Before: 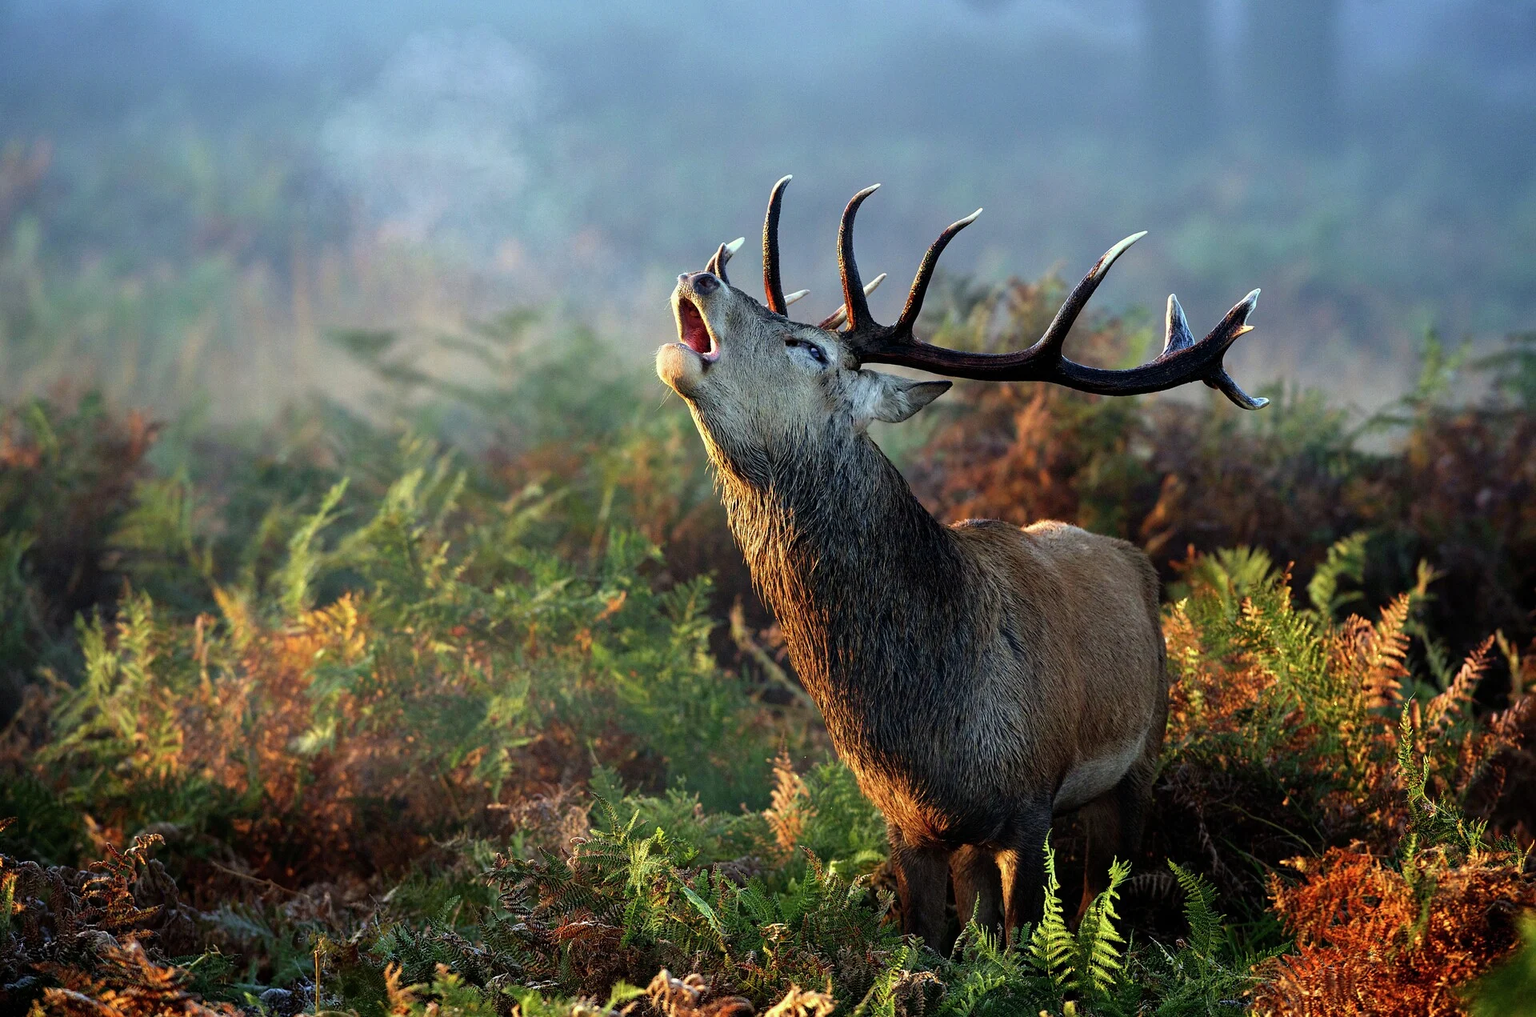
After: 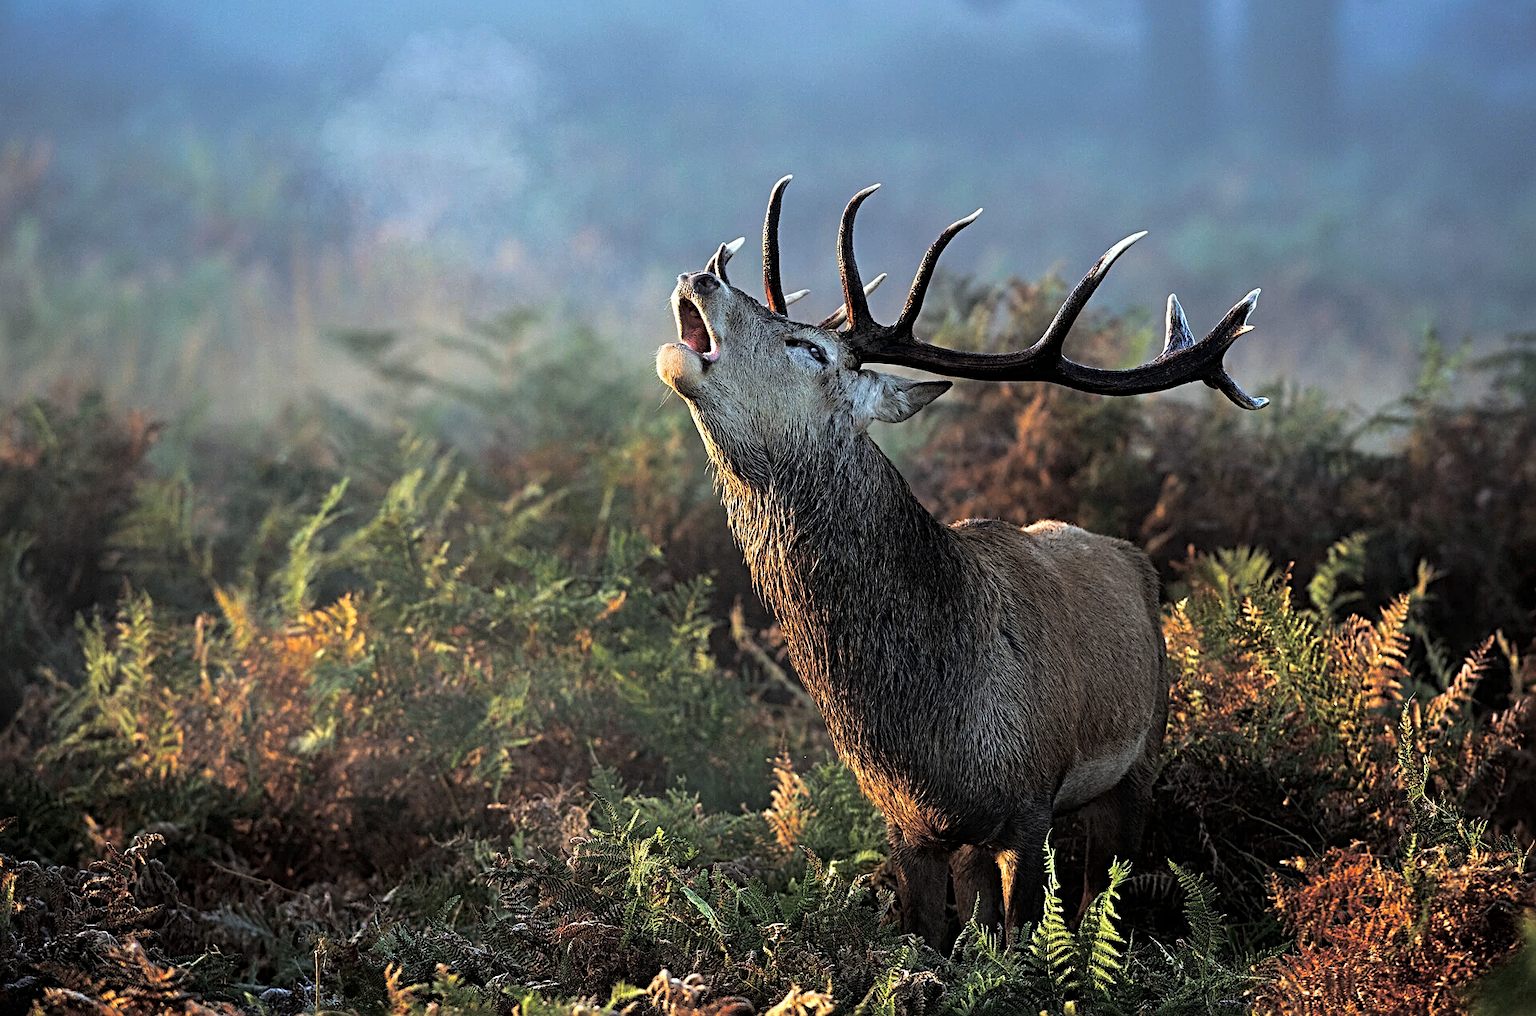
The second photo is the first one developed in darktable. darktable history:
sharpen: radius 4
white balance: red 0.982, blue 1.018
split-toning: shadows › hue 36°, shadows › saturation 0.05, highlights › hue 10.8°, highlights › saturation 0.15, compress 40%
